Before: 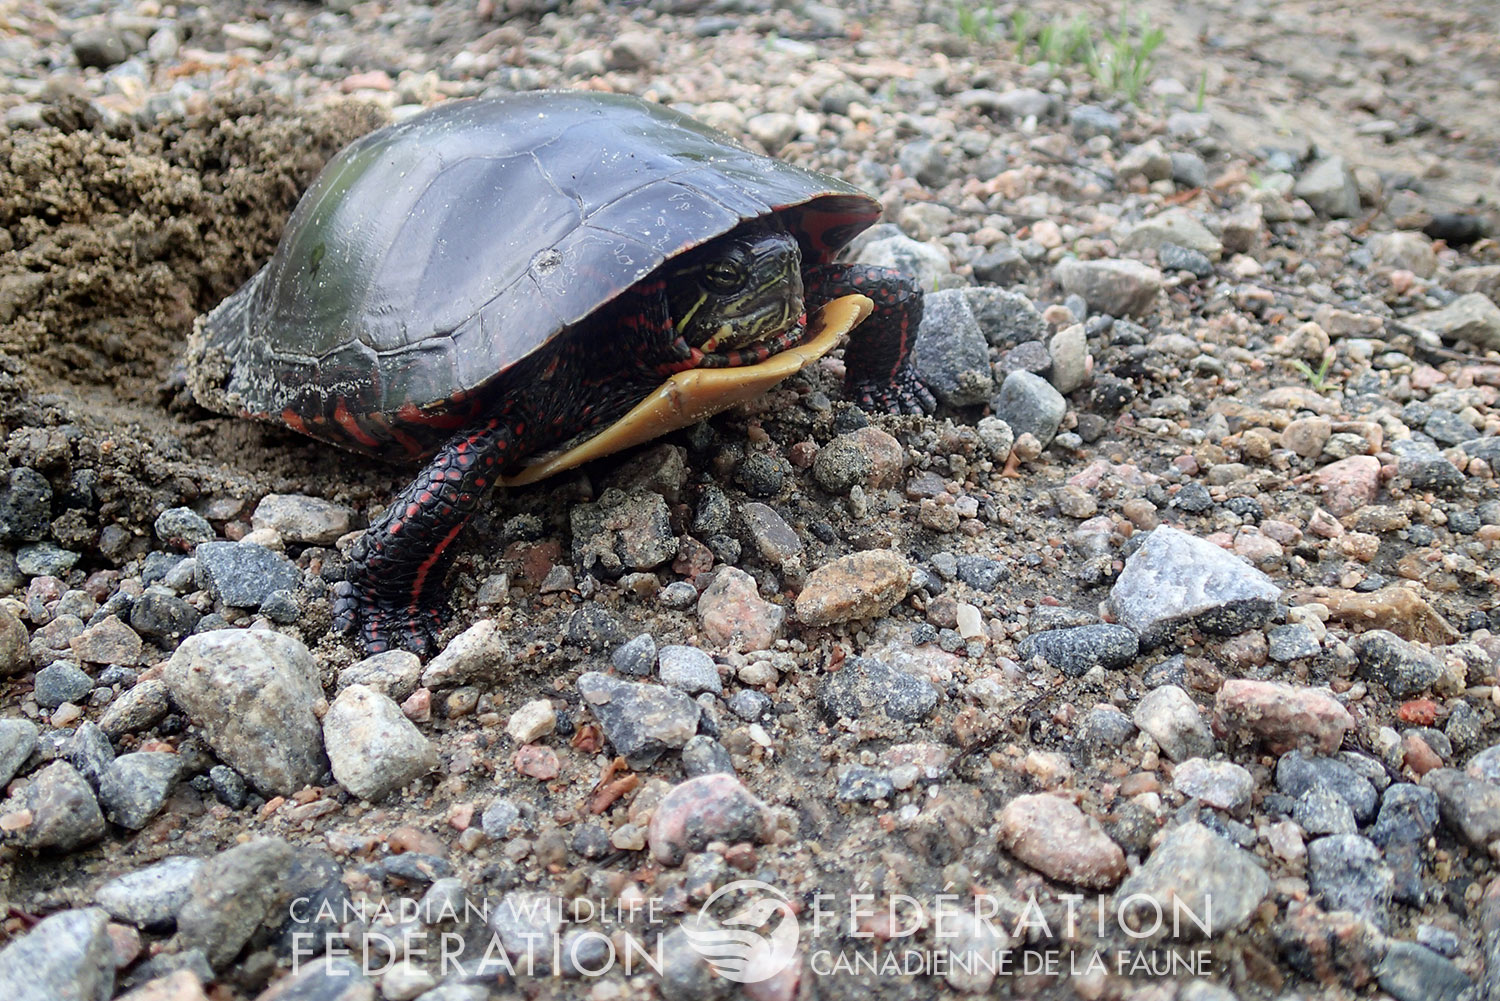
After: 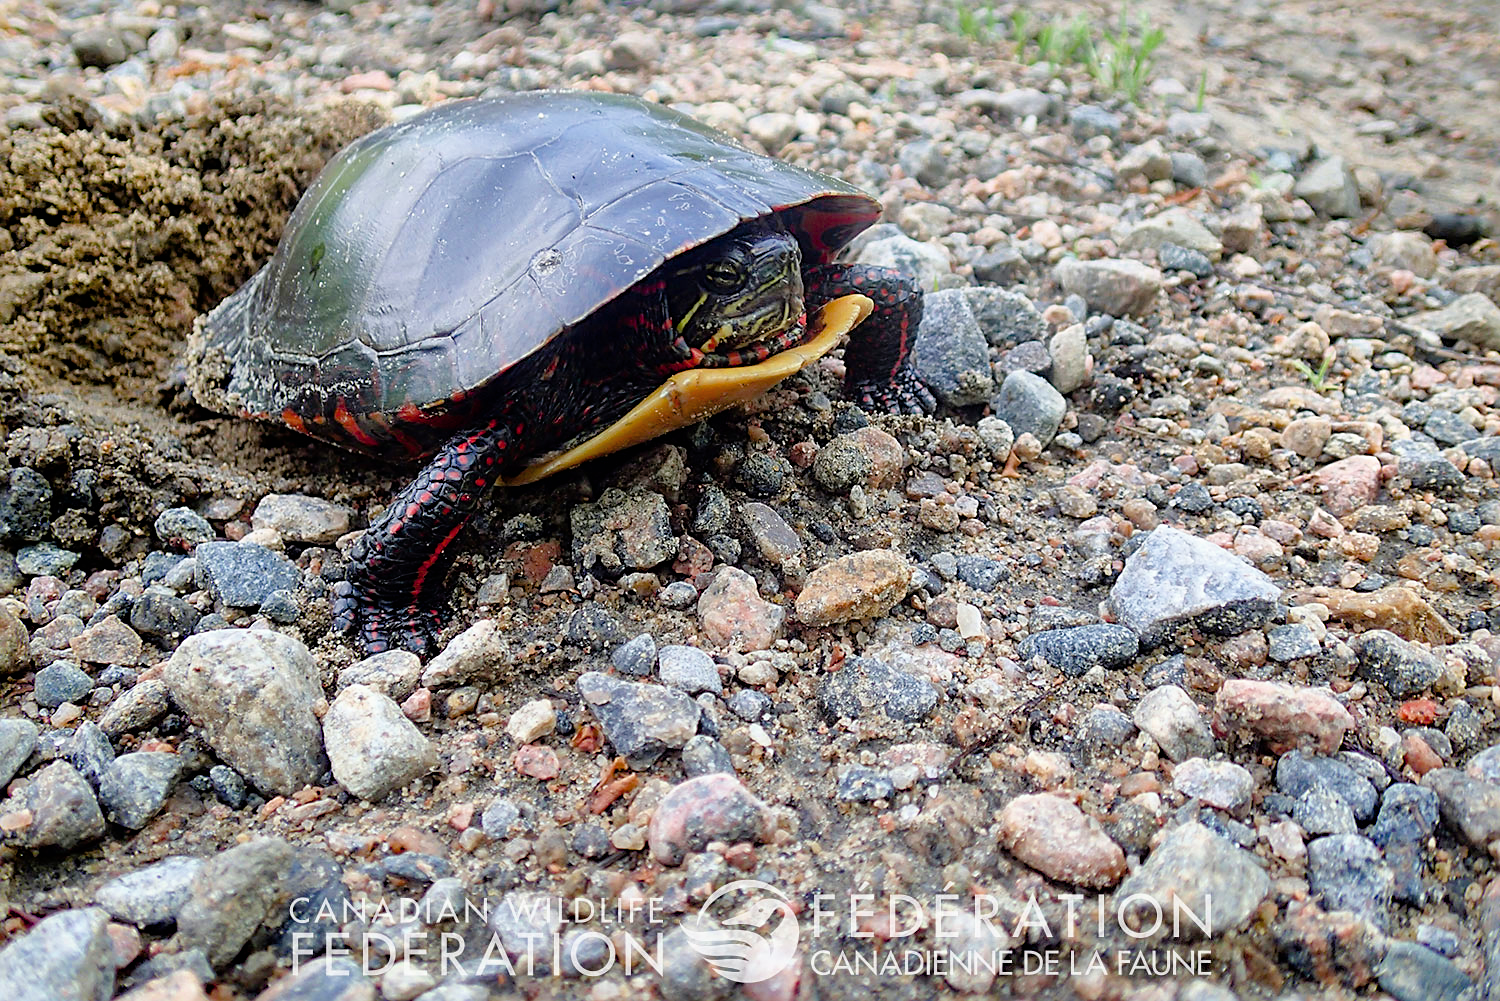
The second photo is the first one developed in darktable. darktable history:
filmic rgb: black relative exposure -11.37 EV, white relative exposure 3.22 EV, hardness 6.78
shadows and highlights: on, module defaults
color balance rgb: linear chroma grading › global chroma 15.583%, perceptual saturation grading › global saturation 20%, perceptual saturation grading › highlights -25.596%, perceptual saturation grading › shadows 49.537%
sharpen: on, module defaults
tone equalizer: -8 EV -0.731 EV, -7 EV -0.71 EV, -6 EV -0.612 EV, -5 EV -0.419 EV, -3 EV 0.374 EV, -2 EV 0.6 EV, -1 EV 0.678 EV, +0 EV 0.731 EV
exposure: exposure -0.216 EV, compensate highlight preservation false
